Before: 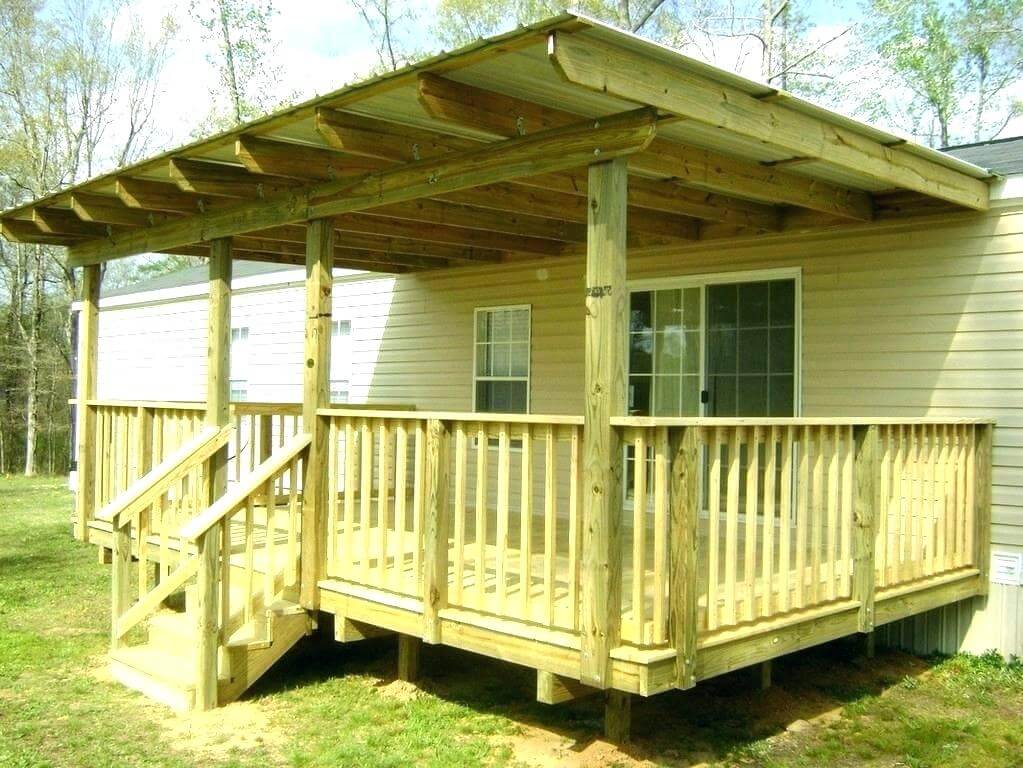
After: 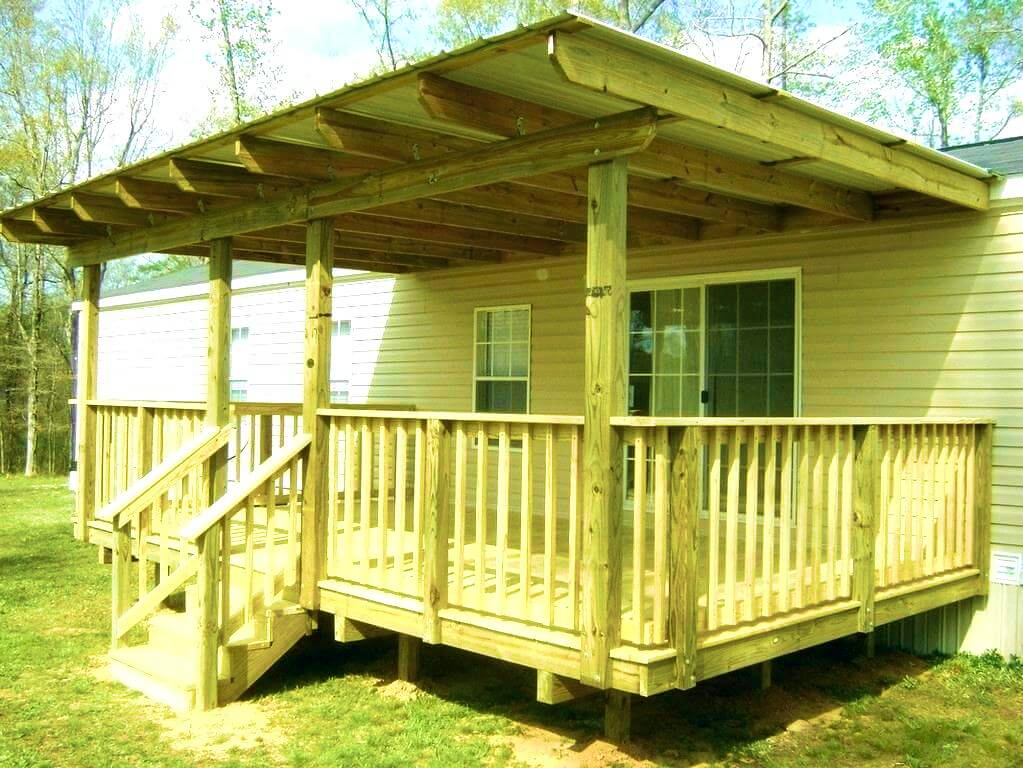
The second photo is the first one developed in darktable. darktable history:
velvia: strength 67.68%, mid-tones bias 0.978
